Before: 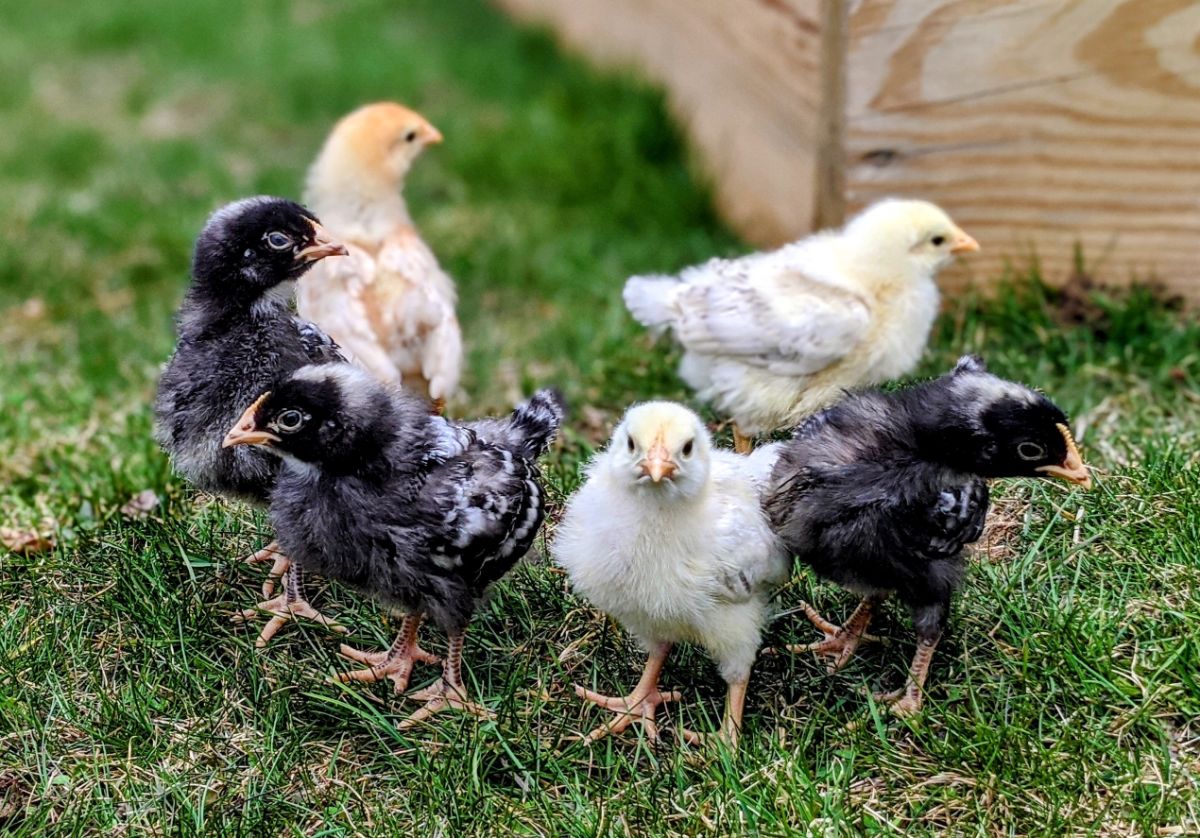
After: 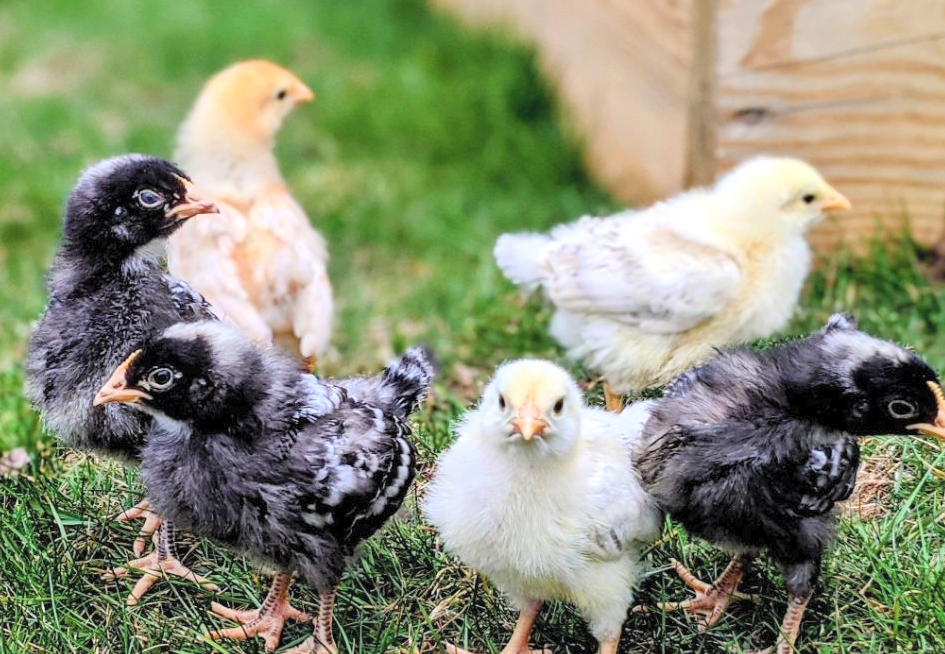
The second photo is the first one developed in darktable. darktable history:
crop and rotate: left 10.77%, top 5.1%, right 10.41%, bottom 16.76%
contrast brightness saturation: contrast 0.1, brightness 0.3, saturation 0.14
